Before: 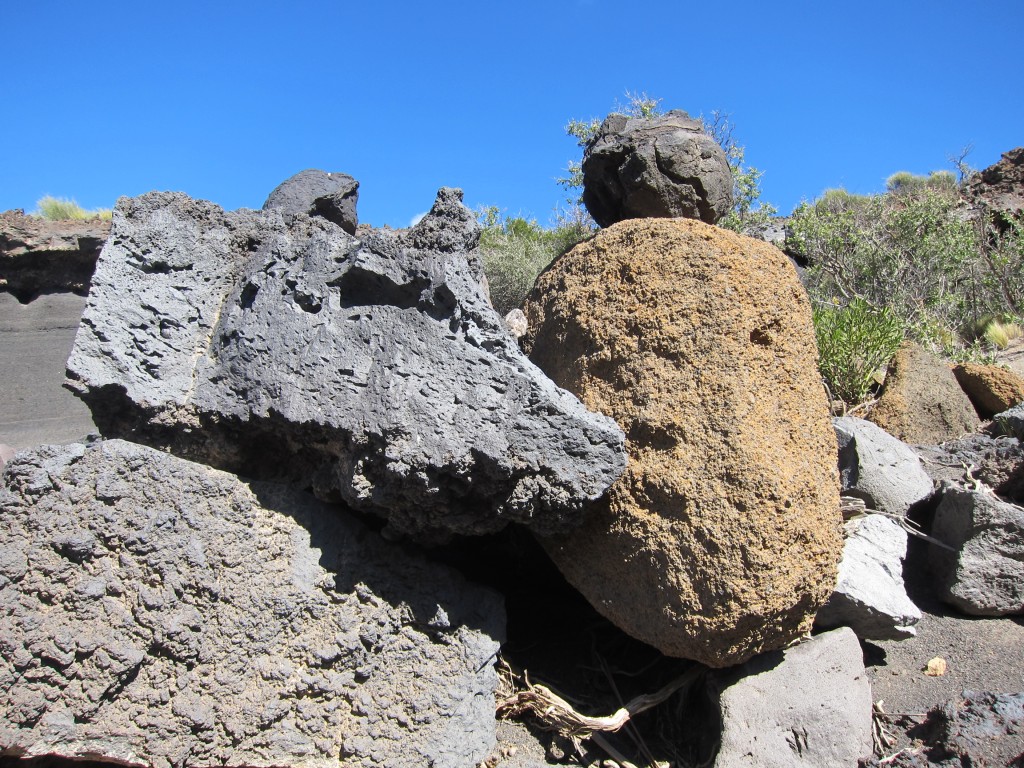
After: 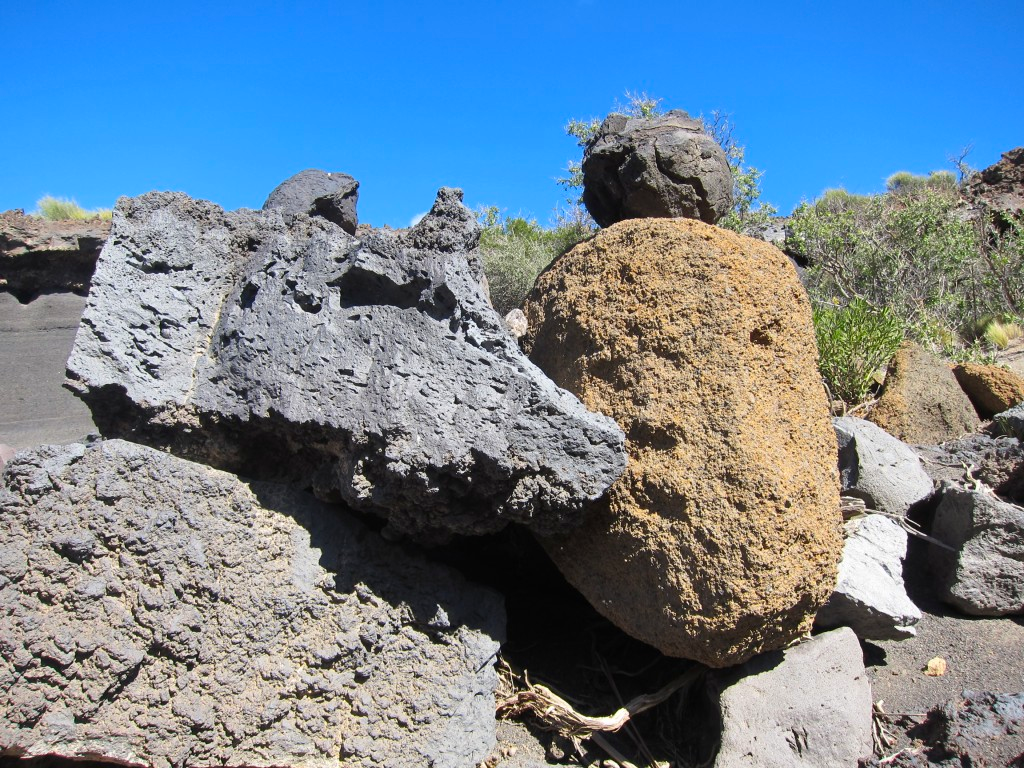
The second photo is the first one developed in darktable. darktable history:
contrast brightness saturation: contrast 0.044, saturation 0.153
